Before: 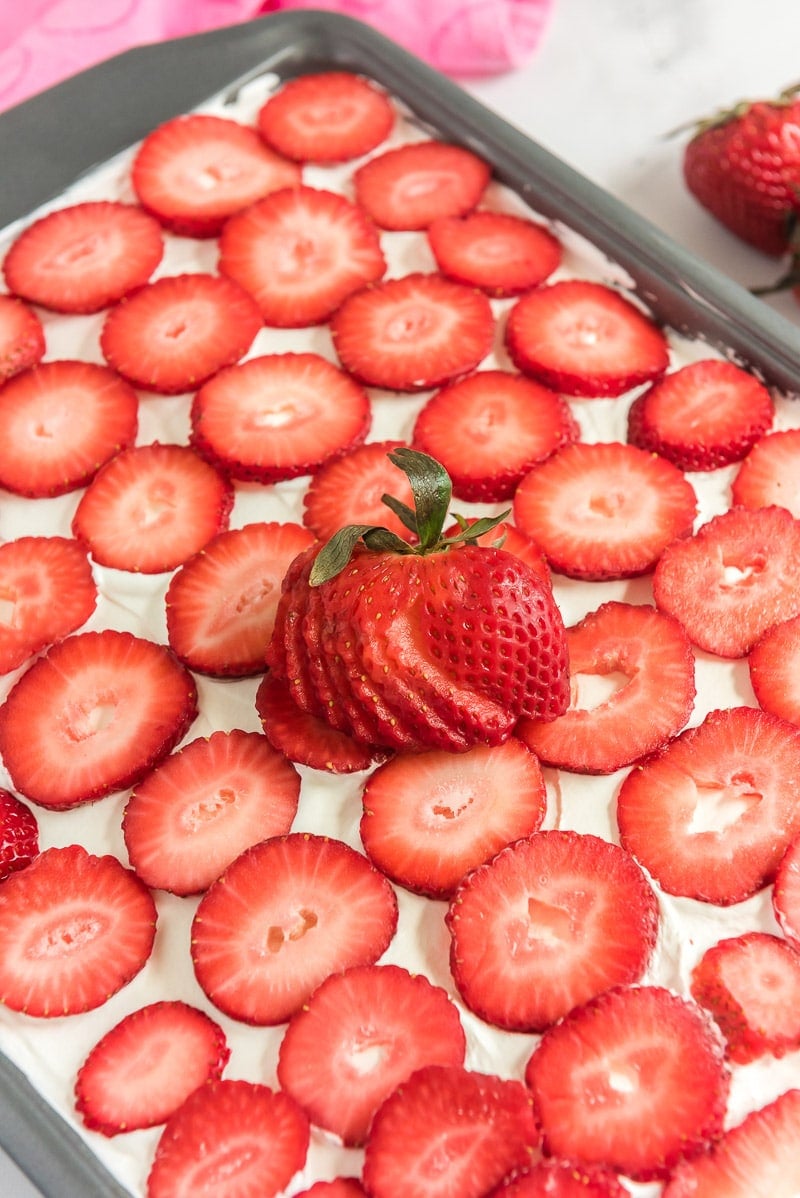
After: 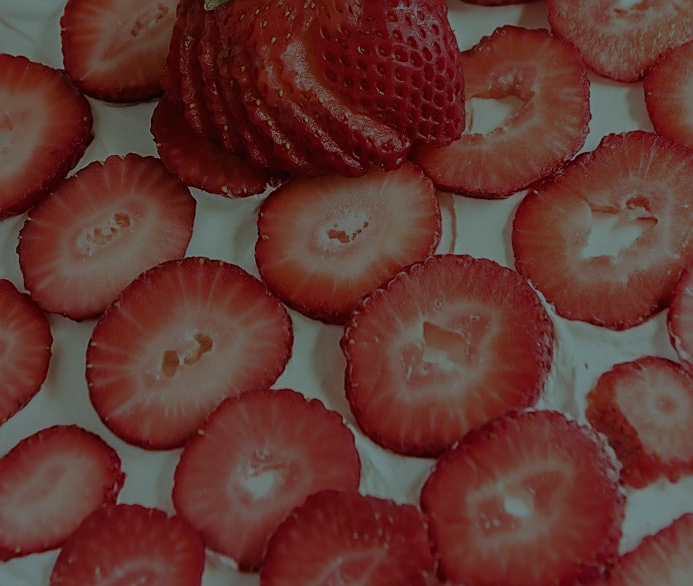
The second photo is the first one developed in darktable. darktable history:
sharpen: on, module defaults
color balance: mode lift, gamma, gain (sRGB), lift [0.997, 0.979, 1.021, 1.011], gamma [1, 1.084, 0.916, 0.998], gain [1, 0.87, 1.13, 1.101], contrast 4.55%, contrast fulcrum 38.24%, output saturation 104.09%
exposure: exposure -2.446 EV, compensate highlight preservation false
crop and rotate: left 13.306%, top 48.129%, bottom 2.928%
